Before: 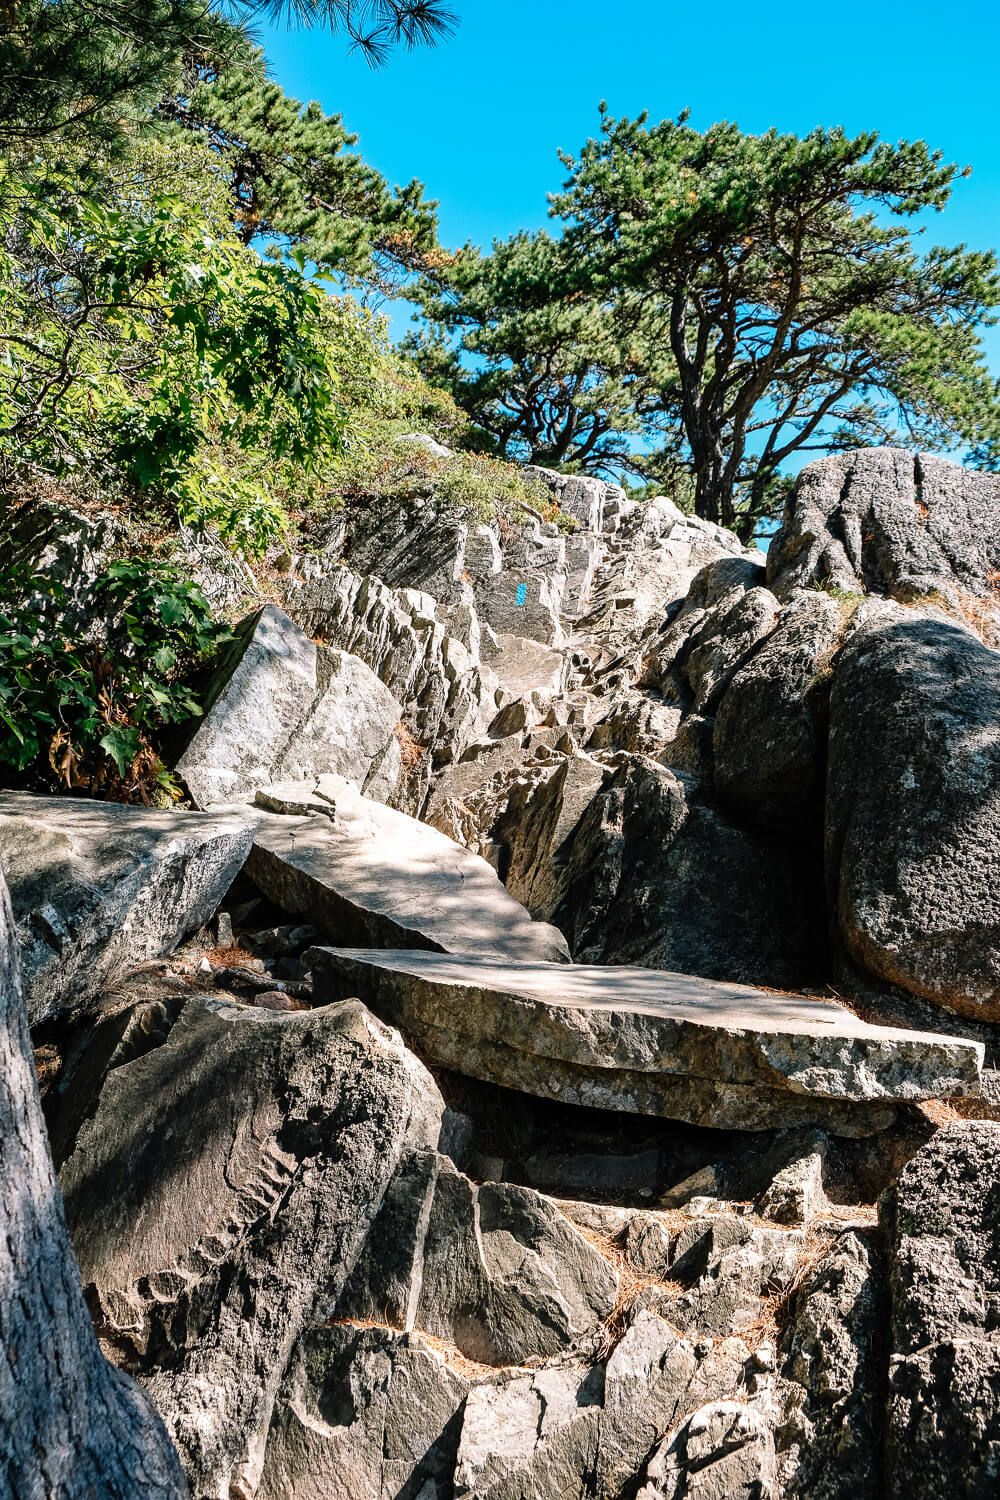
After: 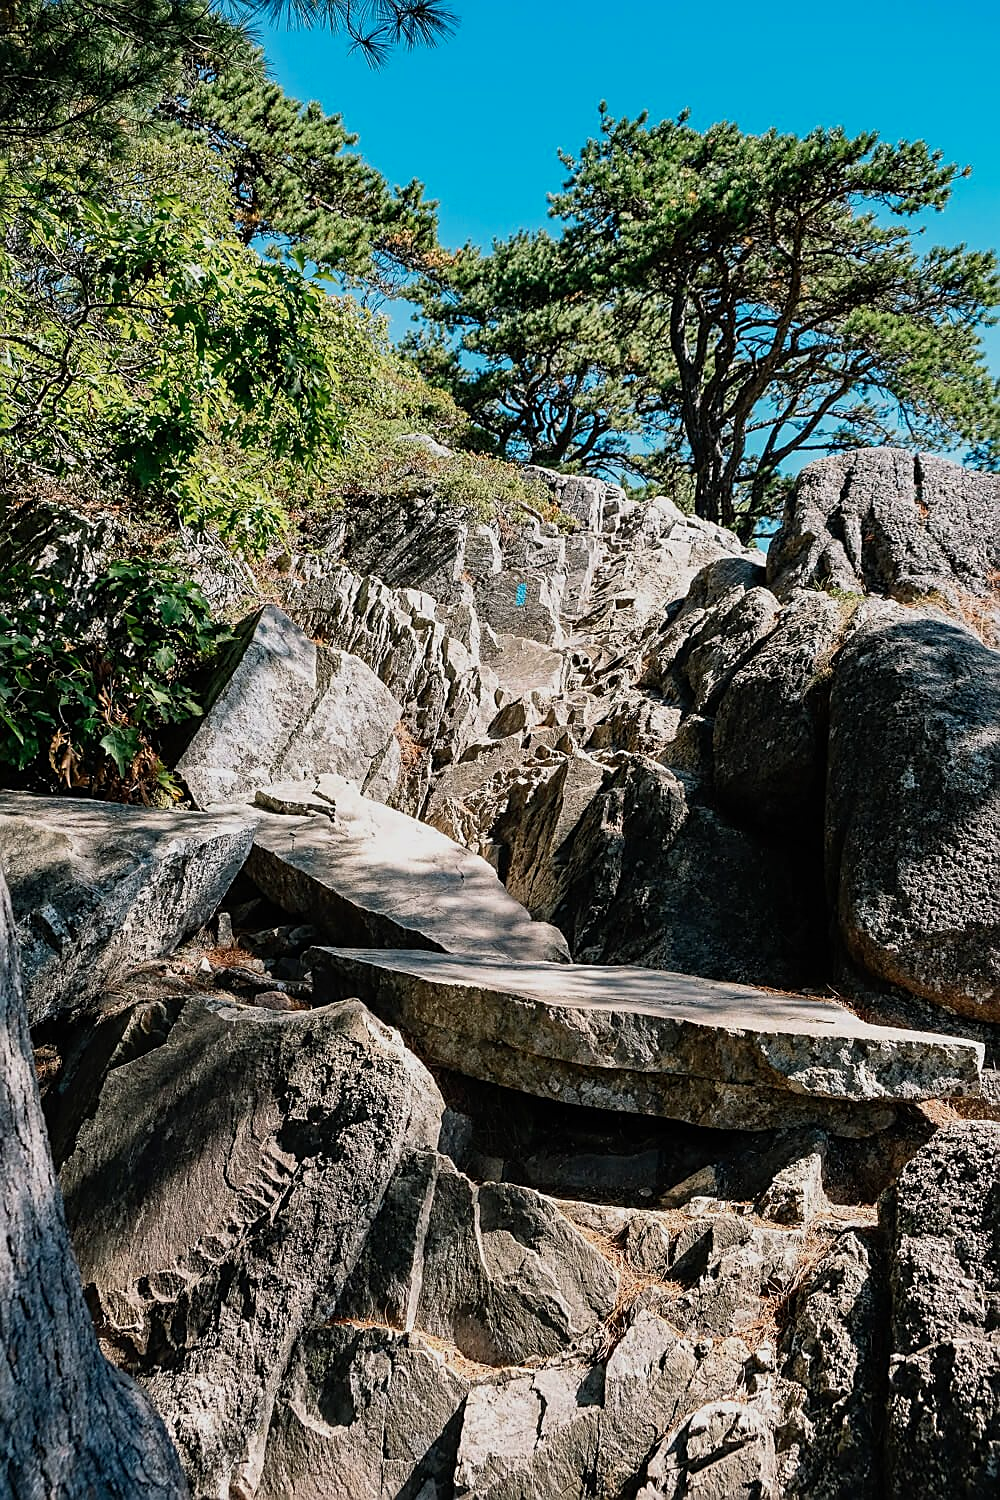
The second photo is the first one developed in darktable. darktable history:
color zones: curves: ch0 [(0, 0.5) (0.143, 0.5) (0.286, 0.5) (0.429, 0.5) (0.571, 0.5) (0.714, 0.476) (0.857, 0.5) (1, 0.5)]; ch2 [(0, 0.5) (0.143, 0.5) (0.286, 0.5) (0.429, 0.5) (0.571, 0.5) (0.714, 0.487) (0.857, 0.5) (1, 0.5)]
exposure: exposure -0.36 EV, compensate highlight preservation false
sharpen: on, module defaults
